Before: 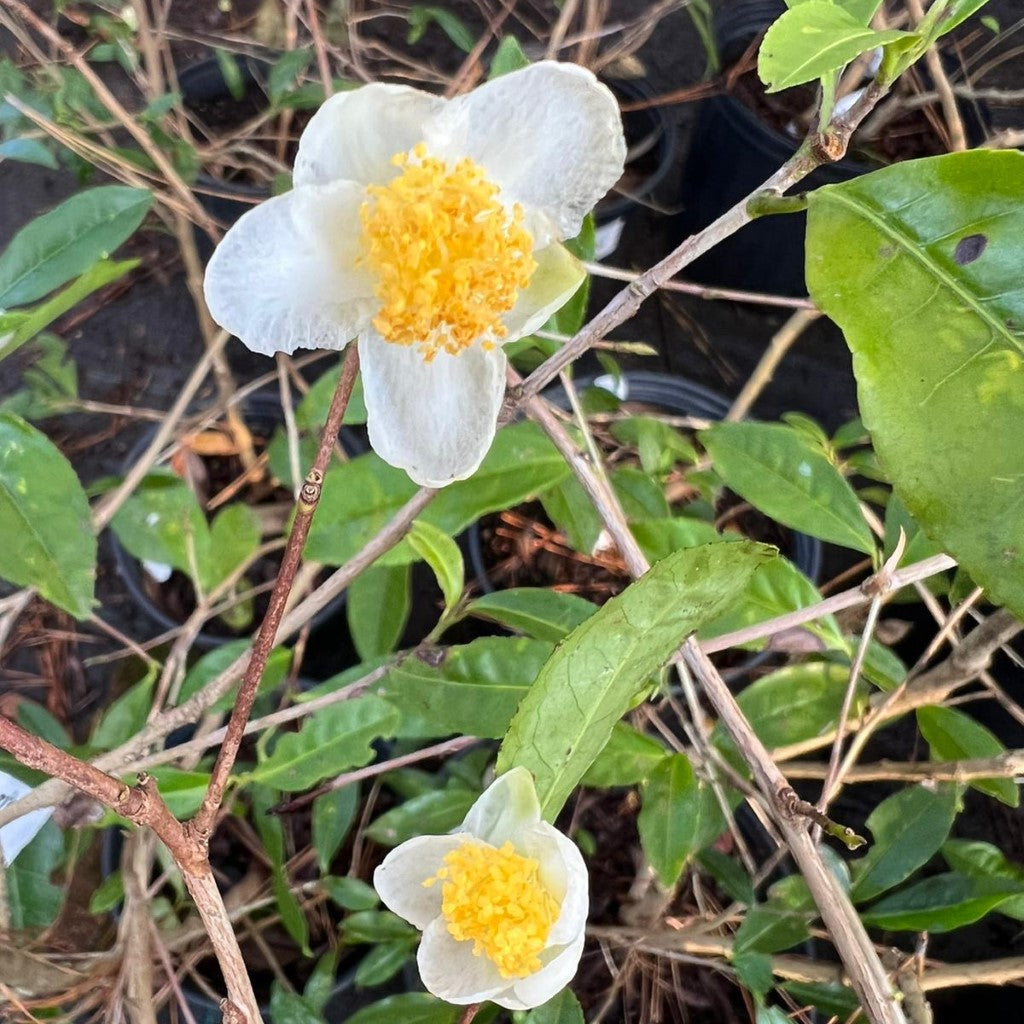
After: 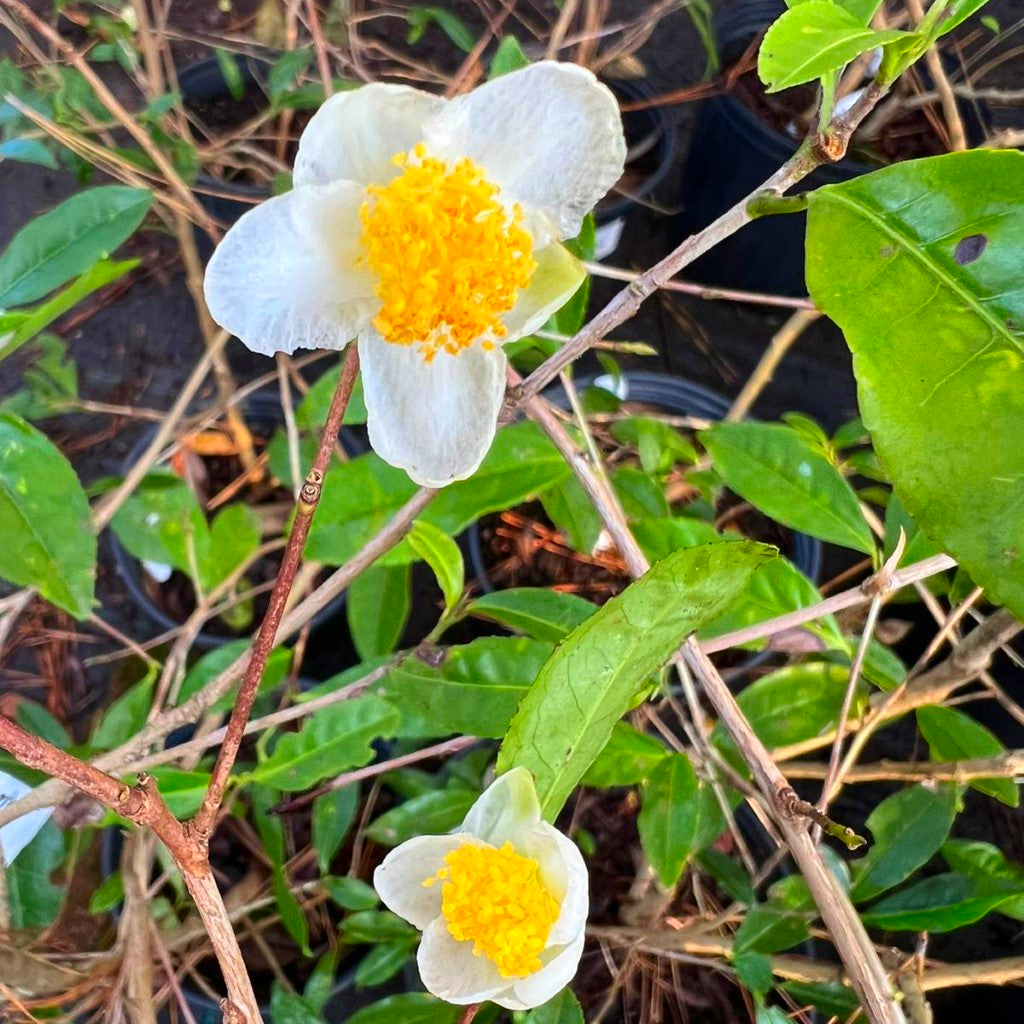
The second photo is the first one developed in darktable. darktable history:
contrast brightness saturation: saturation 0.509
